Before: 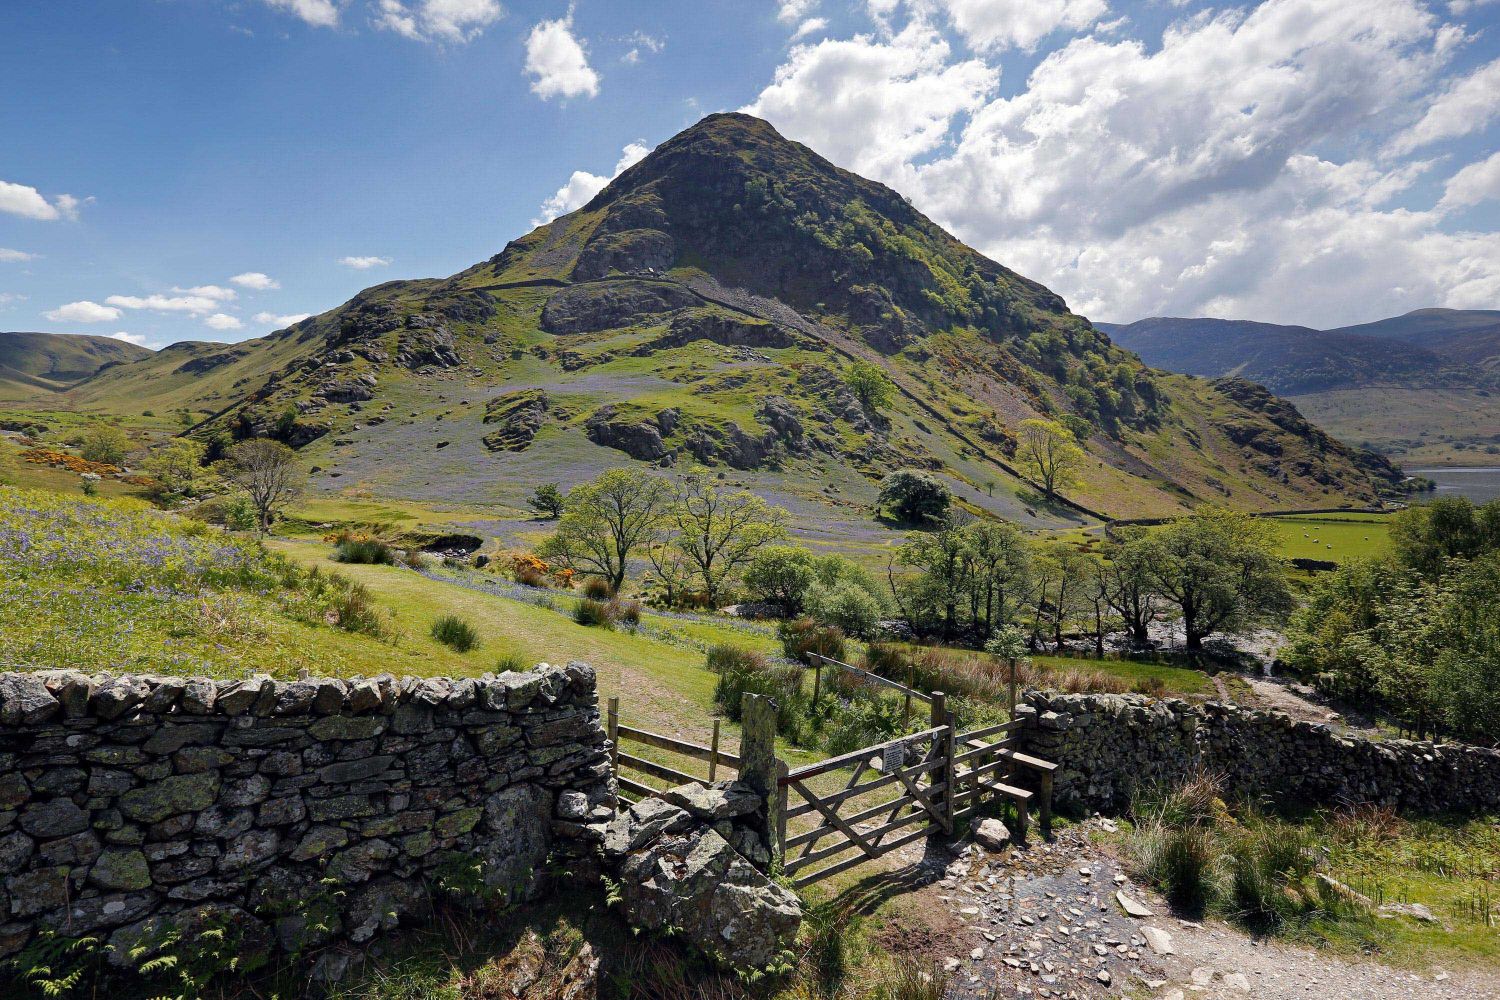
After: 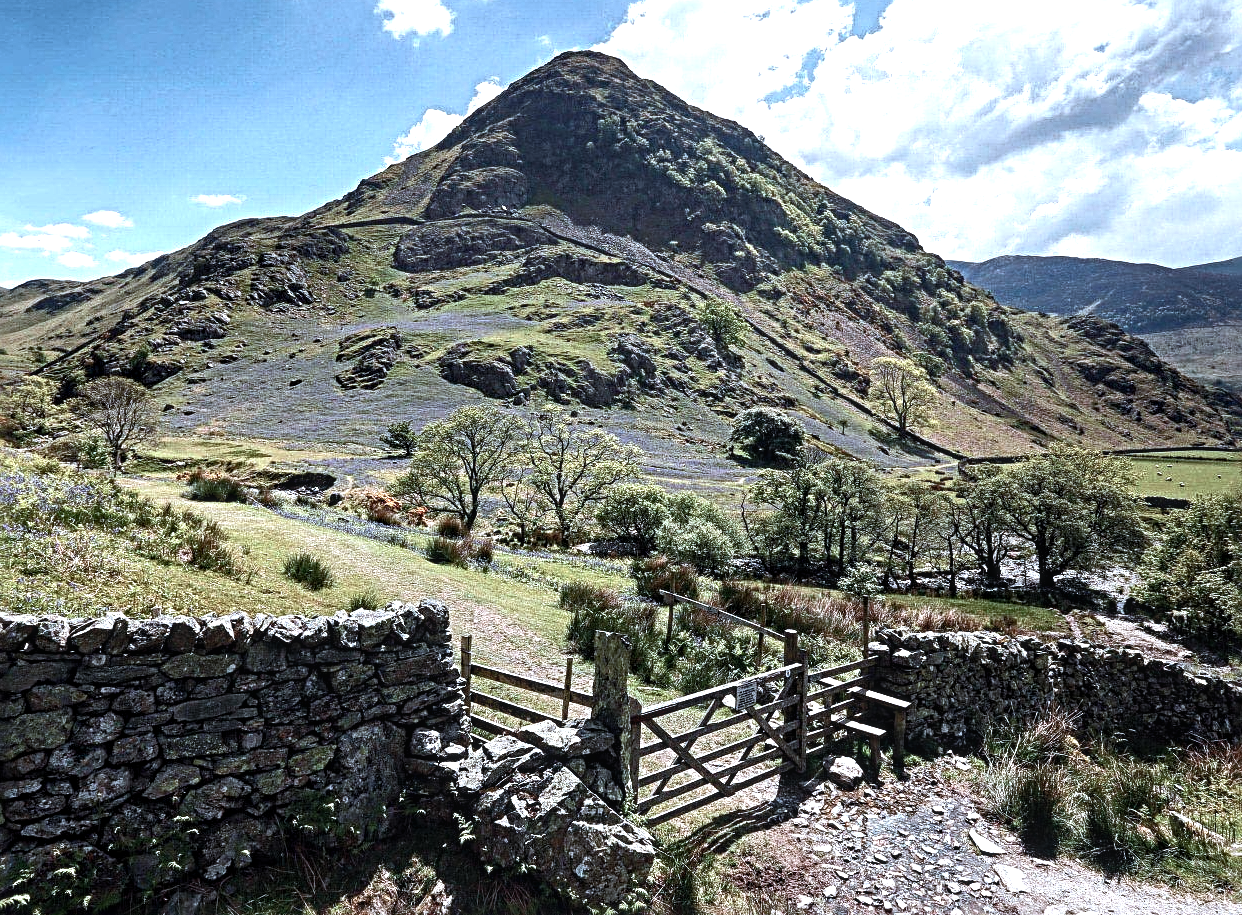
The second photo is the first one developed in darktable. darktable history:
crop: left 9.807%, top 6.259%, right 7.334%, bottom 2.177%
color balance rgb: perceptual saturation grading › highlights -31.88%, perceptual saturation grading › mid-tones 5.8%, perceptual saturation grading › shadows 18.12%, perceptual brilliance grading › highlights 3.62%, perceptual brilliance grading › mid-tones -18.12%, perceptual brilliance grading › shadows -41.3%
local contrast: on, module defaults
exposure: exposure 0.74 EV, compensate highlight preservation false
sharpen: radius 4
white balance: red 1.127, blue 0.943
color correction: highlights a* -9.73, highlights b* -21.22
